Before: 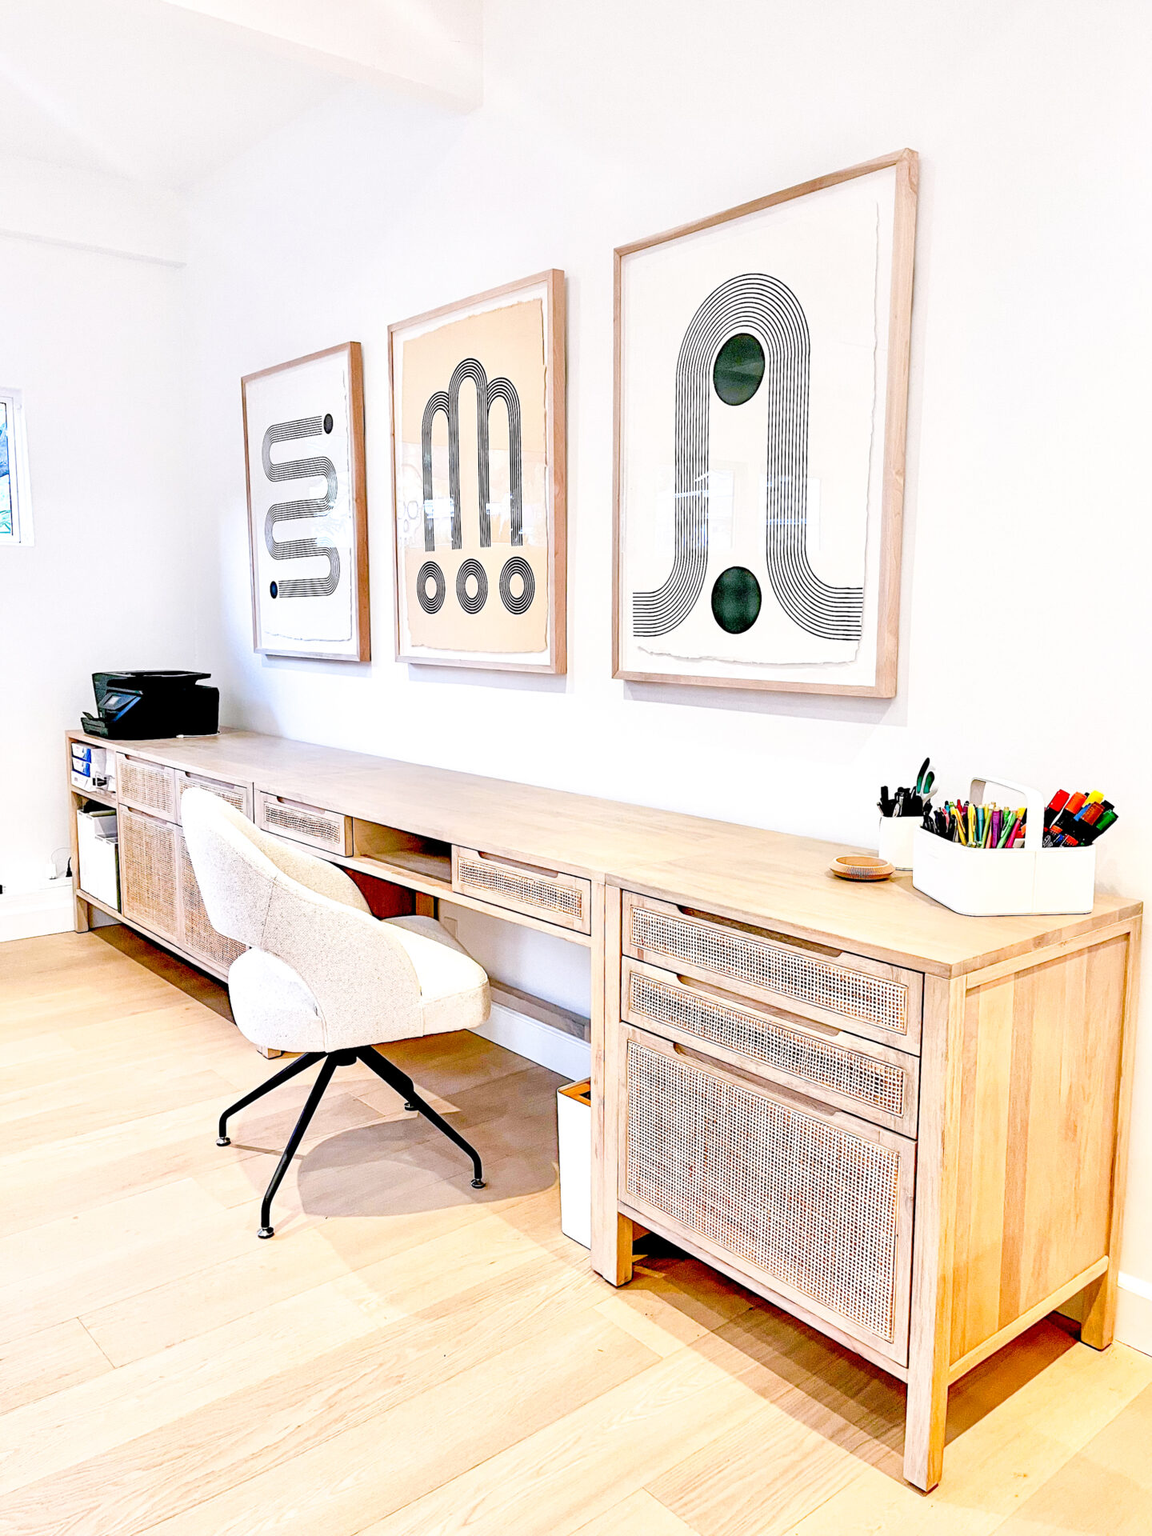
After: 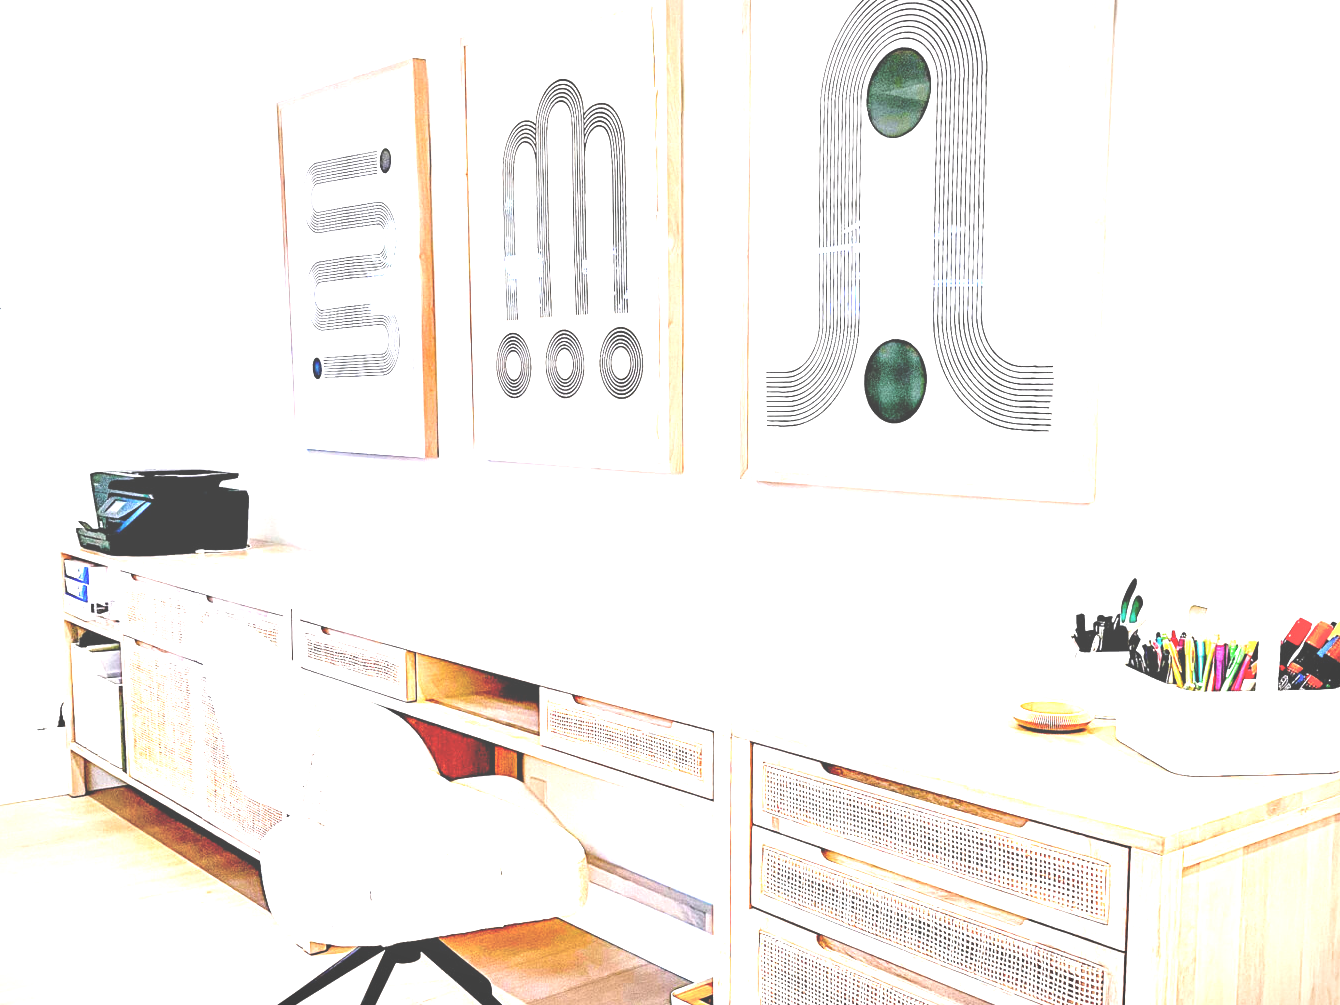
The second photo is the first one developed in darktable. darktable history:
exposure: black level correction -0.023, exposure 1.397 EV, compensate highlight preservation false
vignetting: fall-off start 87%, automatic ratio true
crop: left 1.744%, top 19.225%, right 5.069%, bottom 28.357%
